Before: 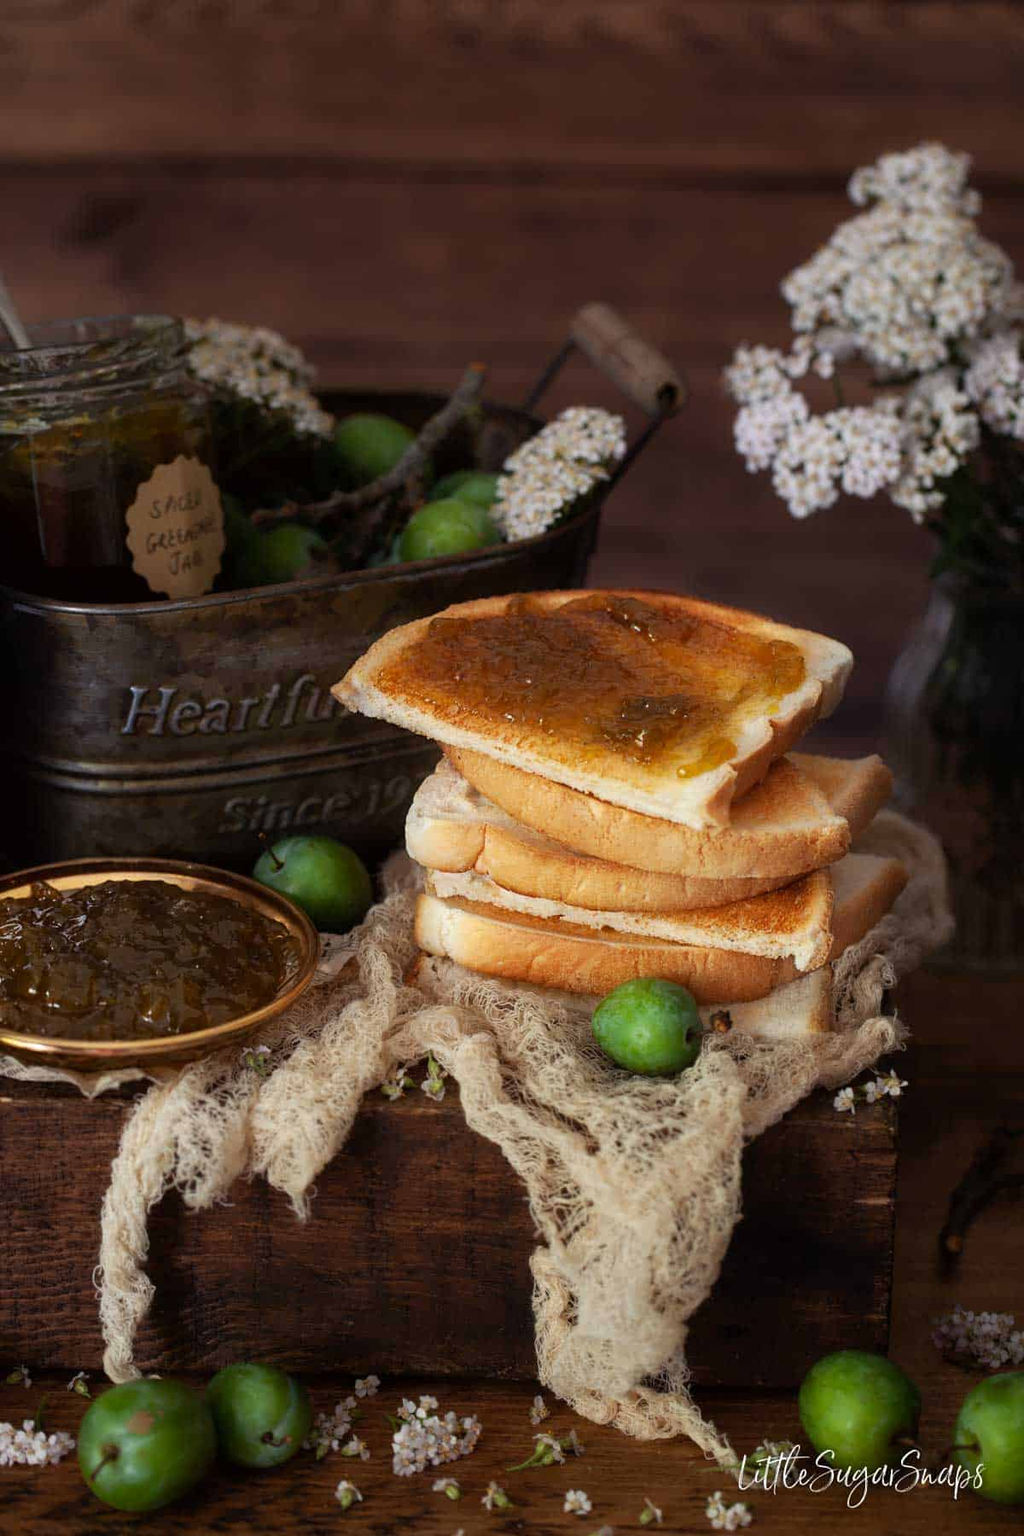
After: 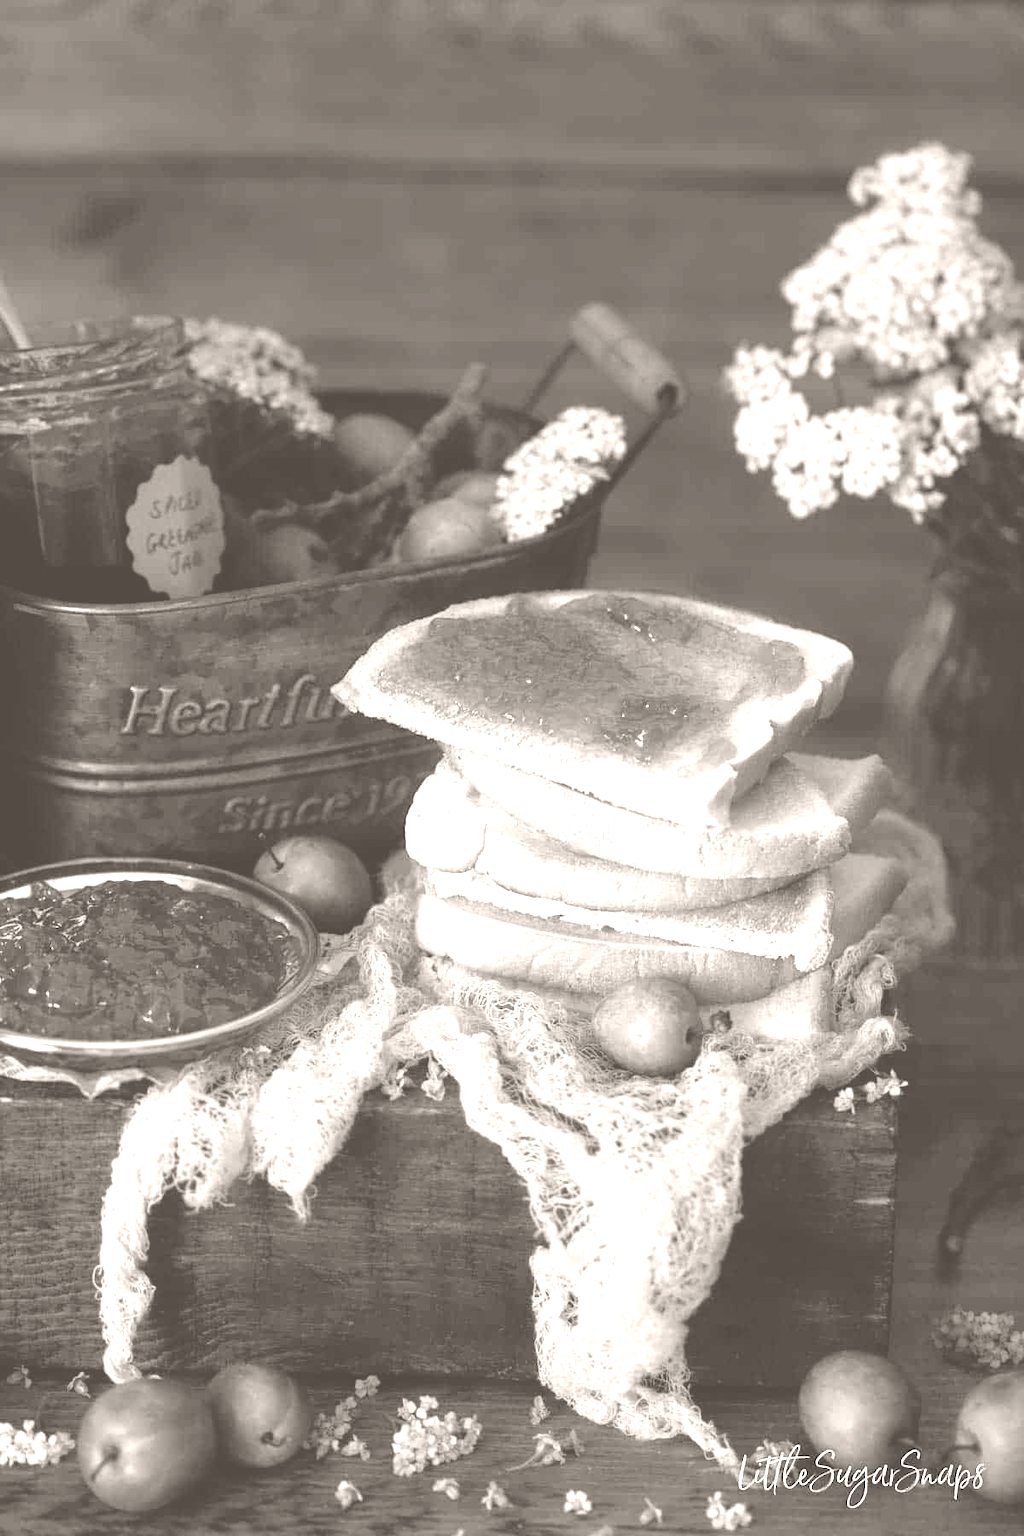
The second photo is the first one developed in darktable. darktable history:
exposure: exposure 0.2 EV, compensate highlight preservation false
colorize: hue 34.49°, saturation 35.33%, source mix 100%, lightness 55%, version 1
